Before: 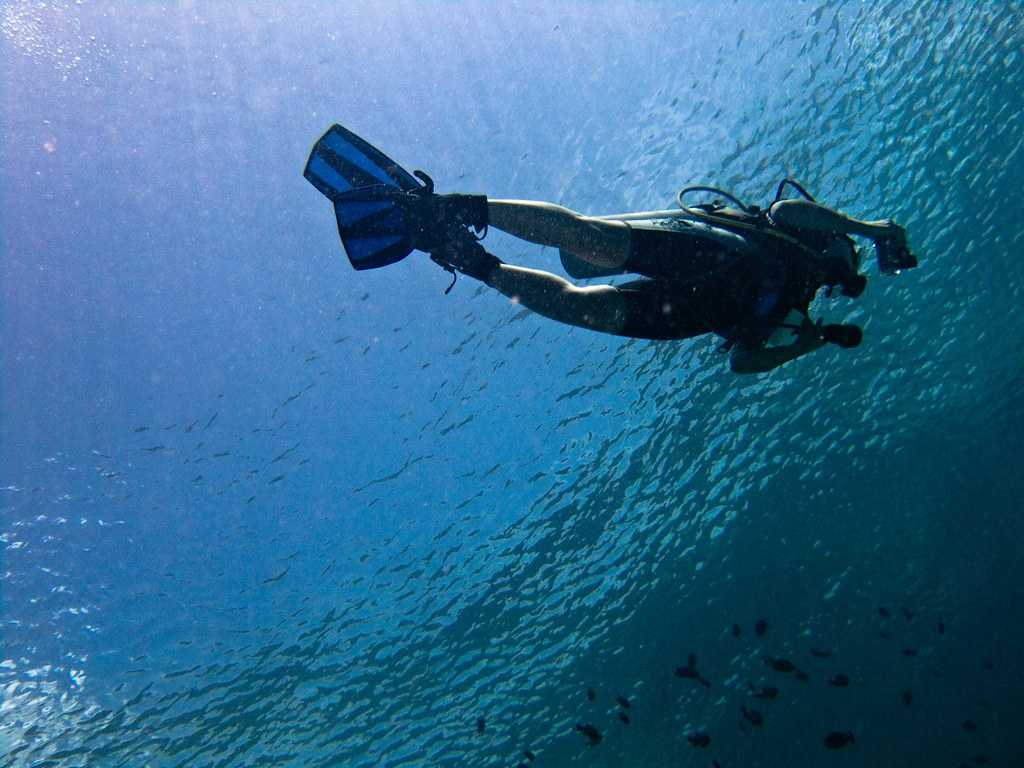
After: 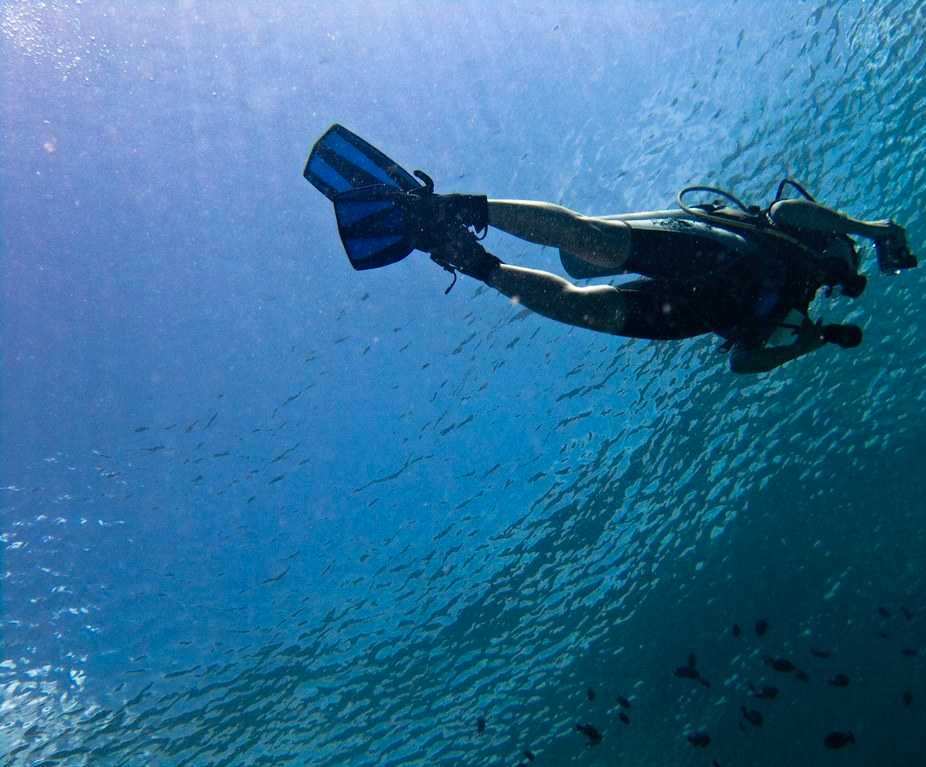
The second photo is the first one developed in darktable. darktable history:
crop: right 9.509%, bottom 0.031%
vibrance: on, module defaults
